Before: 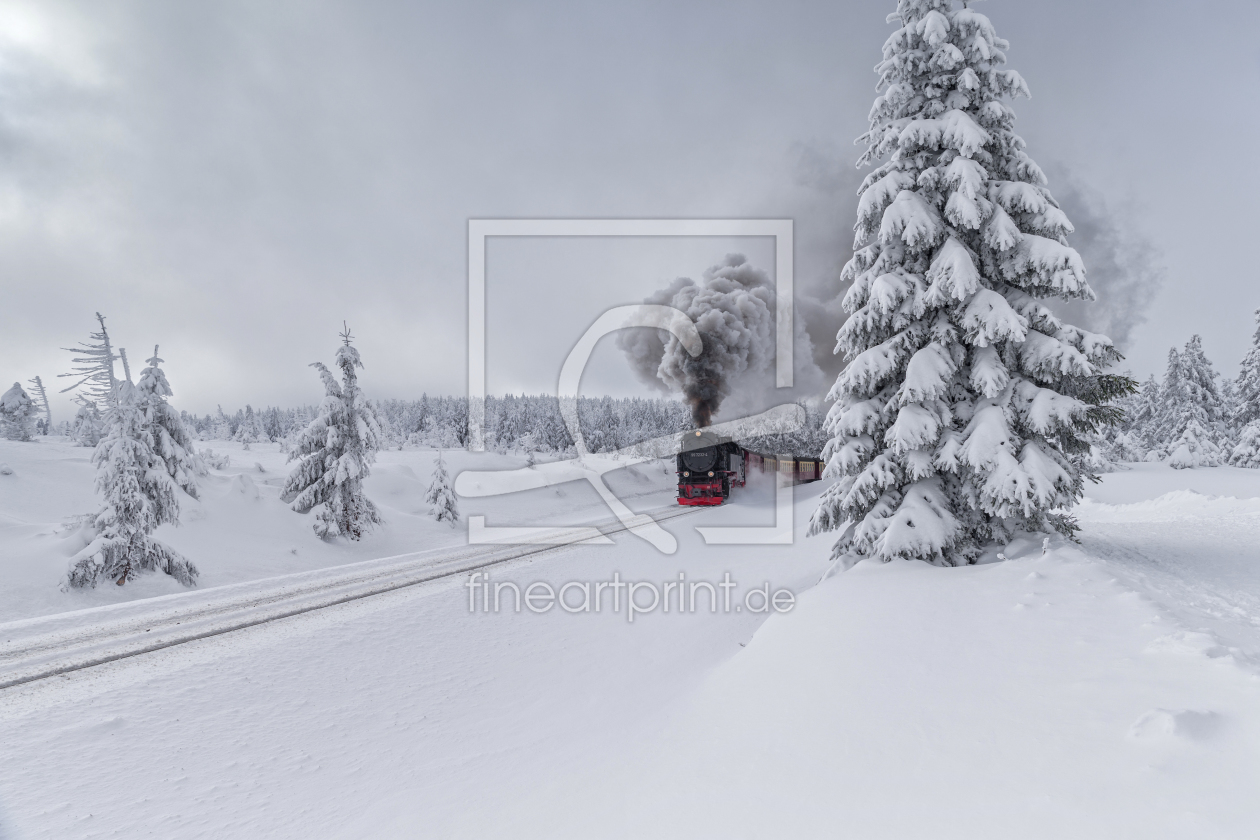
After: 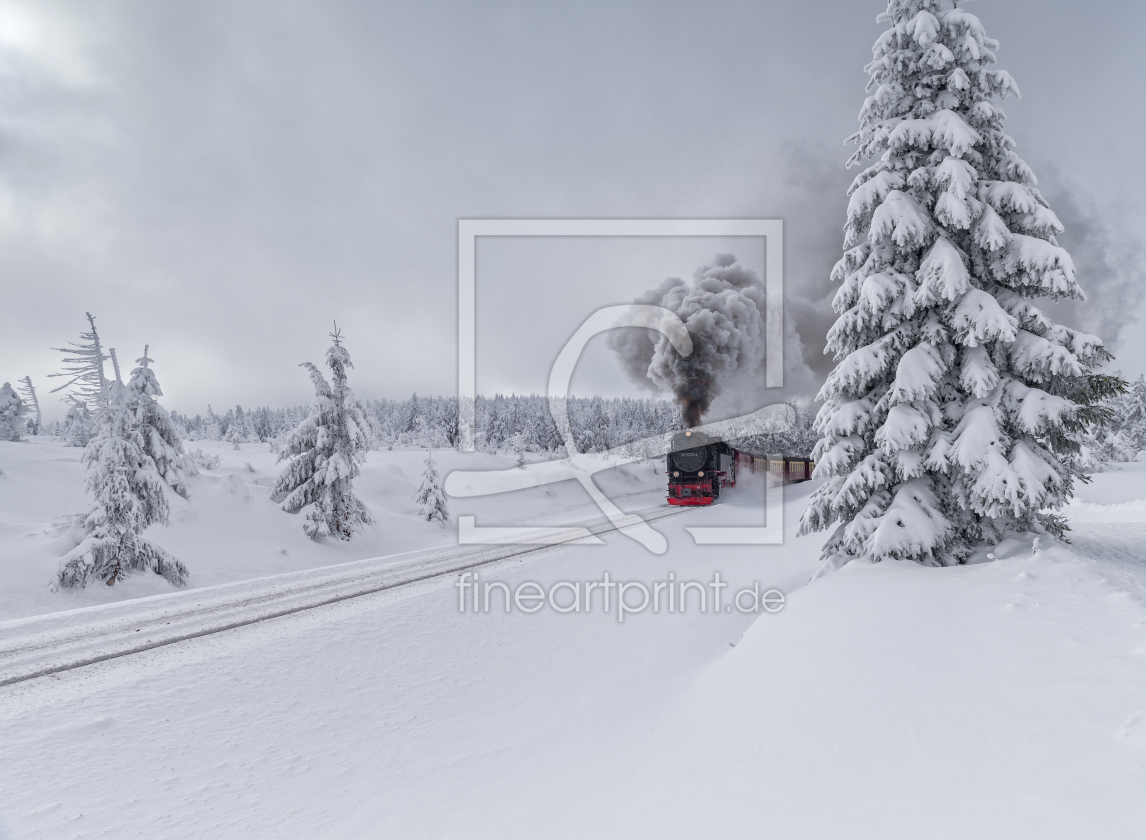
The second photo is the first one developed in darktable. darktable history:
crop and rotate: left 0.864%, right 8.148%
